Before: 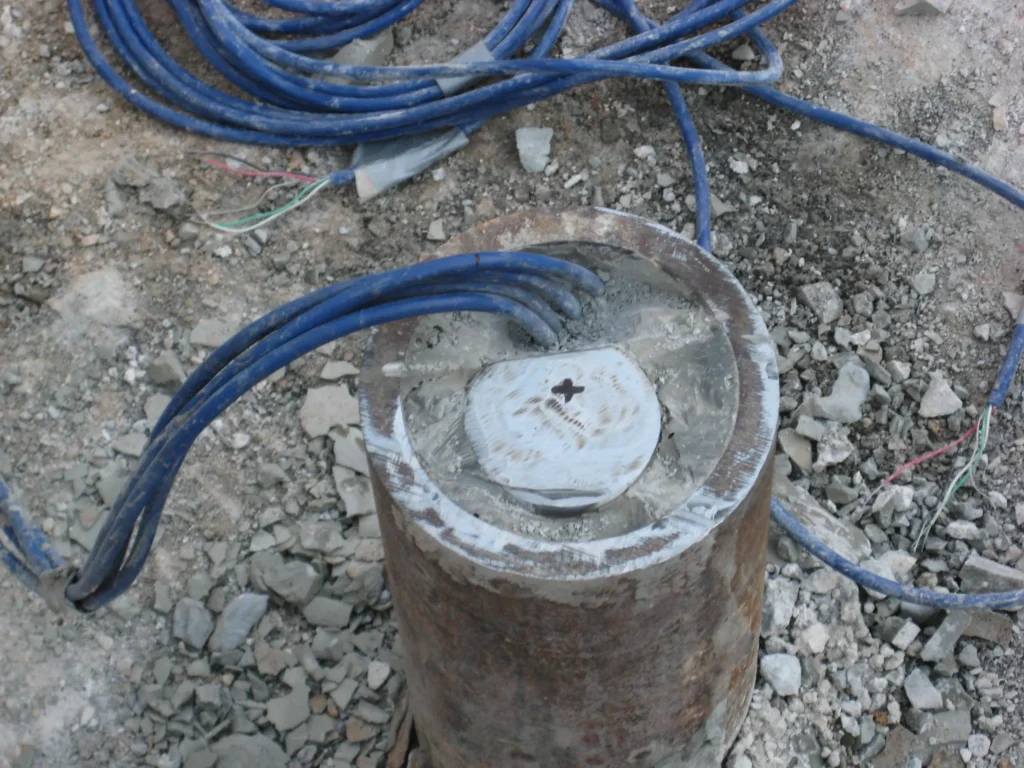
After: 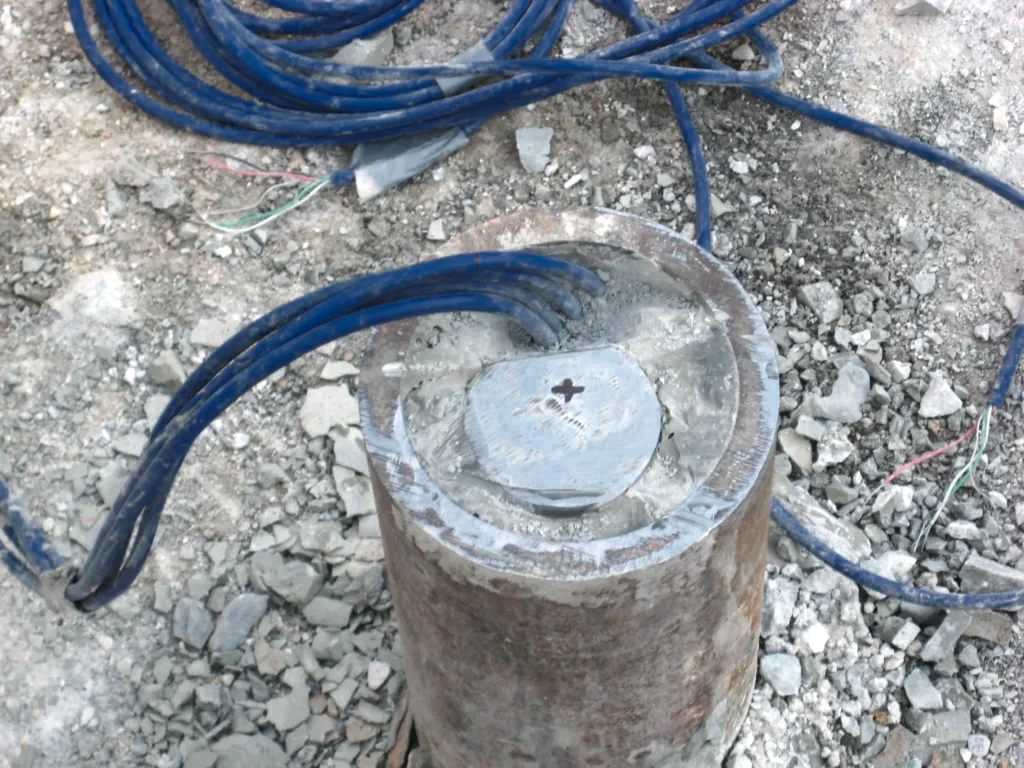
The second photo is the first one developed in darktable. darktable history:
exposure: black level correction 0, exposure 1.001 EV, compensate highlight preservation false
color balance rgb: global offset › luminance -0.479%, perceptual saturation grading › global saturation -32.452%, global vibrance 20%
color zones: curves: ch0 [(0, 0.497) (0.143, 0.5) (0.286, 0.5) (0.429, 0.483) (0.571, 0.116) (0.714, -0.006) (0.857, 0.28) (1, 0.497)]
